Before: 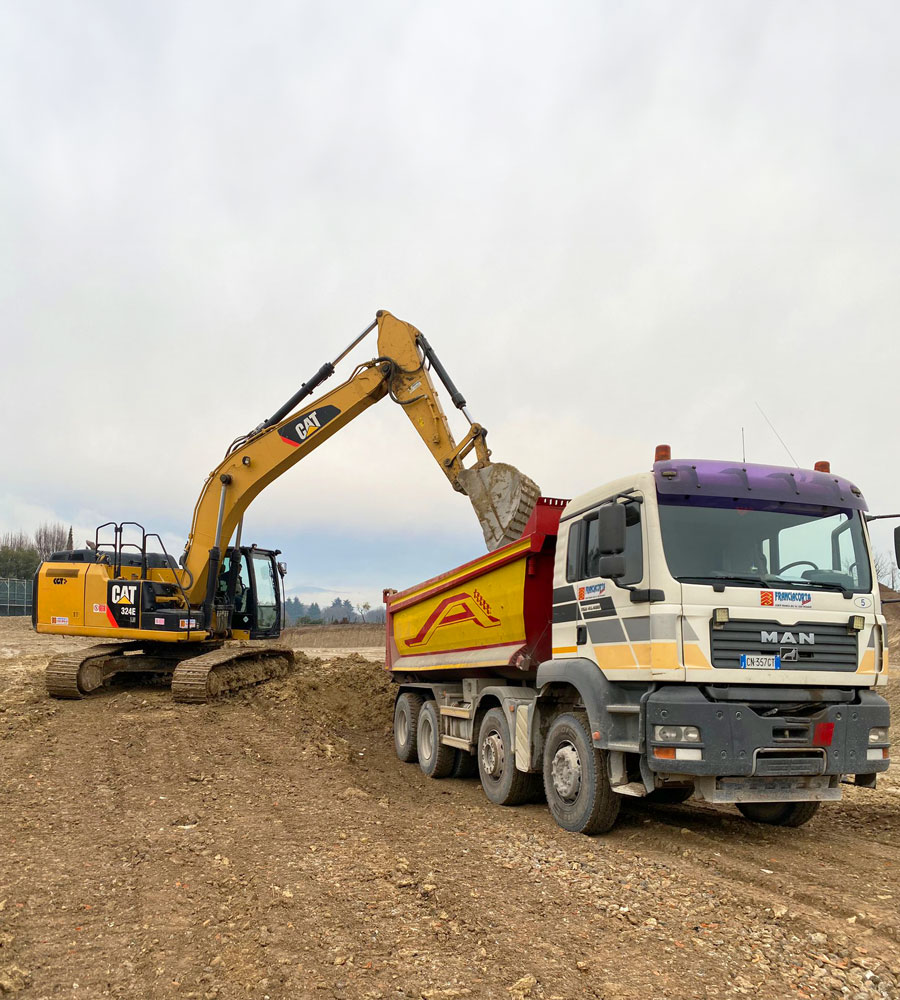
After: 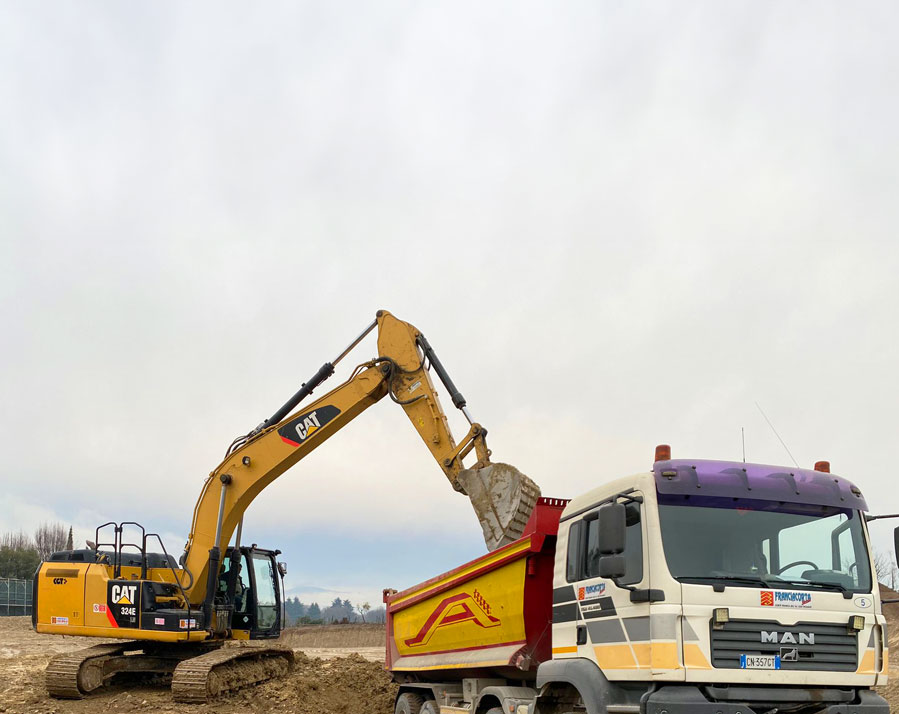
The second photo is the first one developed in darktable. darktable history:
crop: bottom 28.576%
tone equalizer: -7 EV 0.13 EV, smoothing diameter 25%, edges refinement/feathering 10, preserve details guided filter
